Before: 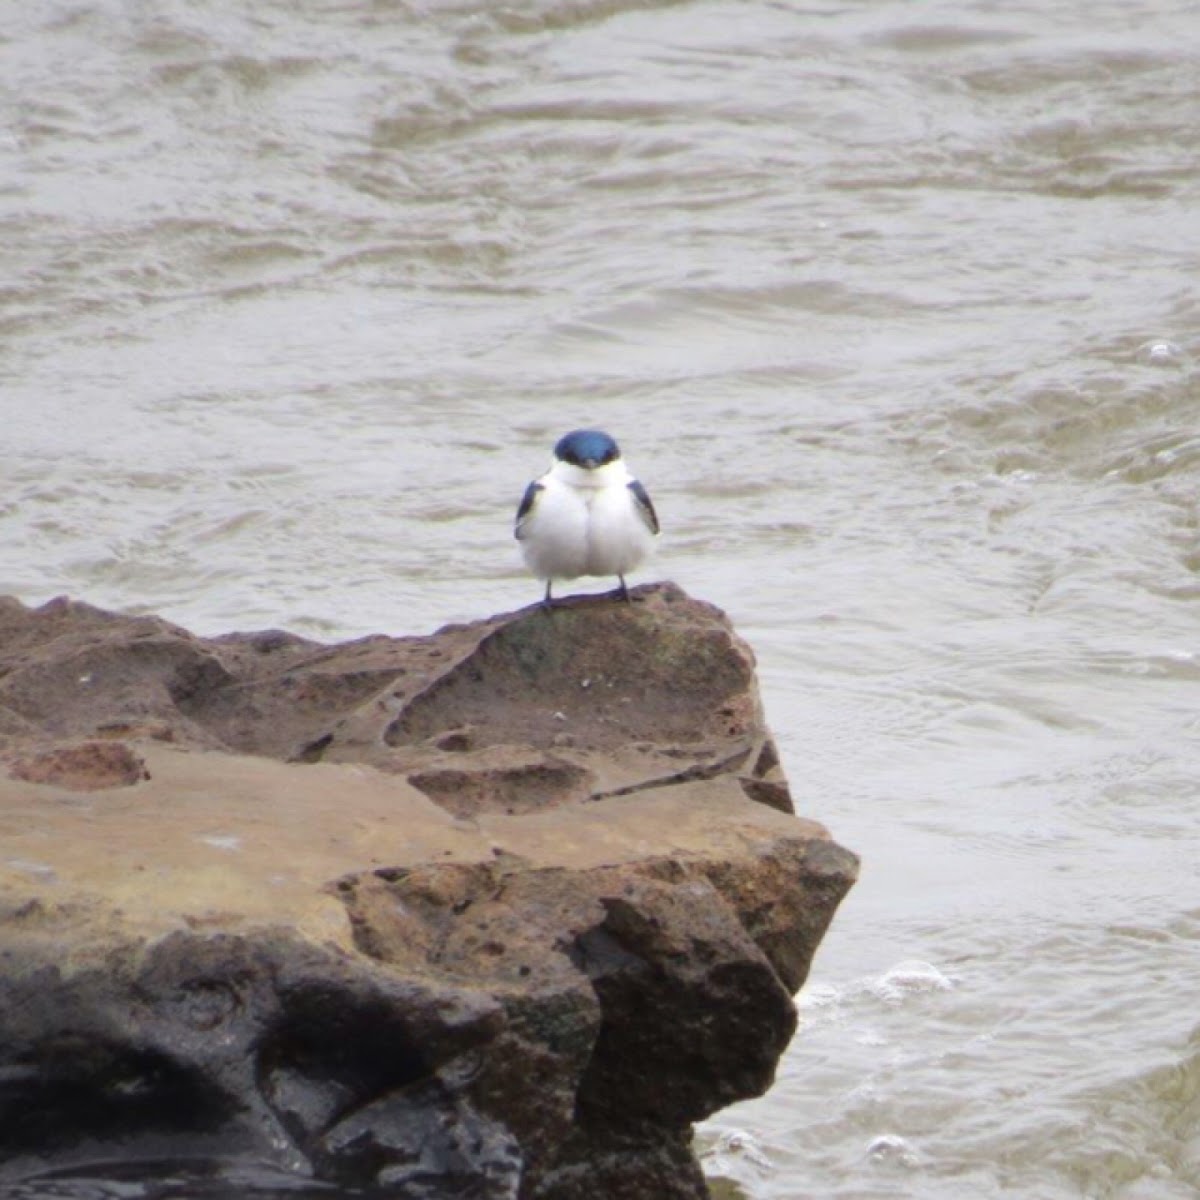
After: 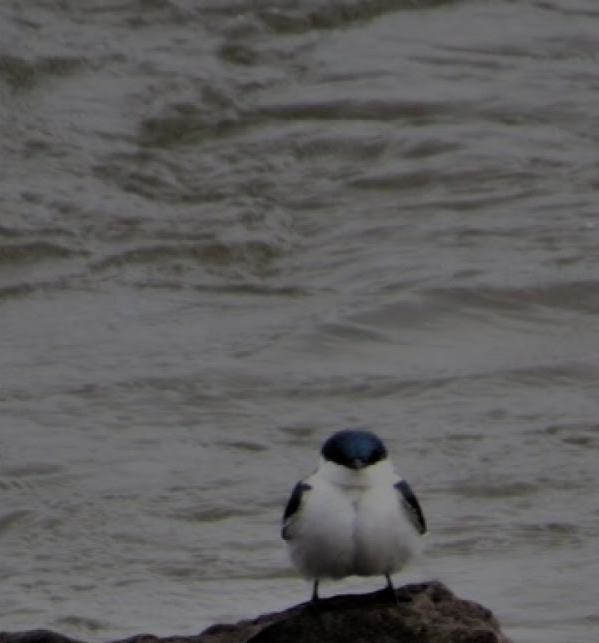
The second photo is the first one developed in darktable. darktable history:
crop: left 19.45%, right 30.572%, bottom 46.374%
shadows and highlights: shadows 36.26, highlights -27.08, soften with gaussian
filmic rgb: black relative exposure -5.07 EV, white relative exposure 3.98 EV, threshold 5.95 EV, hardness 2.91, contrast 1.301, highlights saturation mix -28.87%, enable highlight reconstruction true
exposure: exposure -2.026 EV, compensate highlight preservation false
